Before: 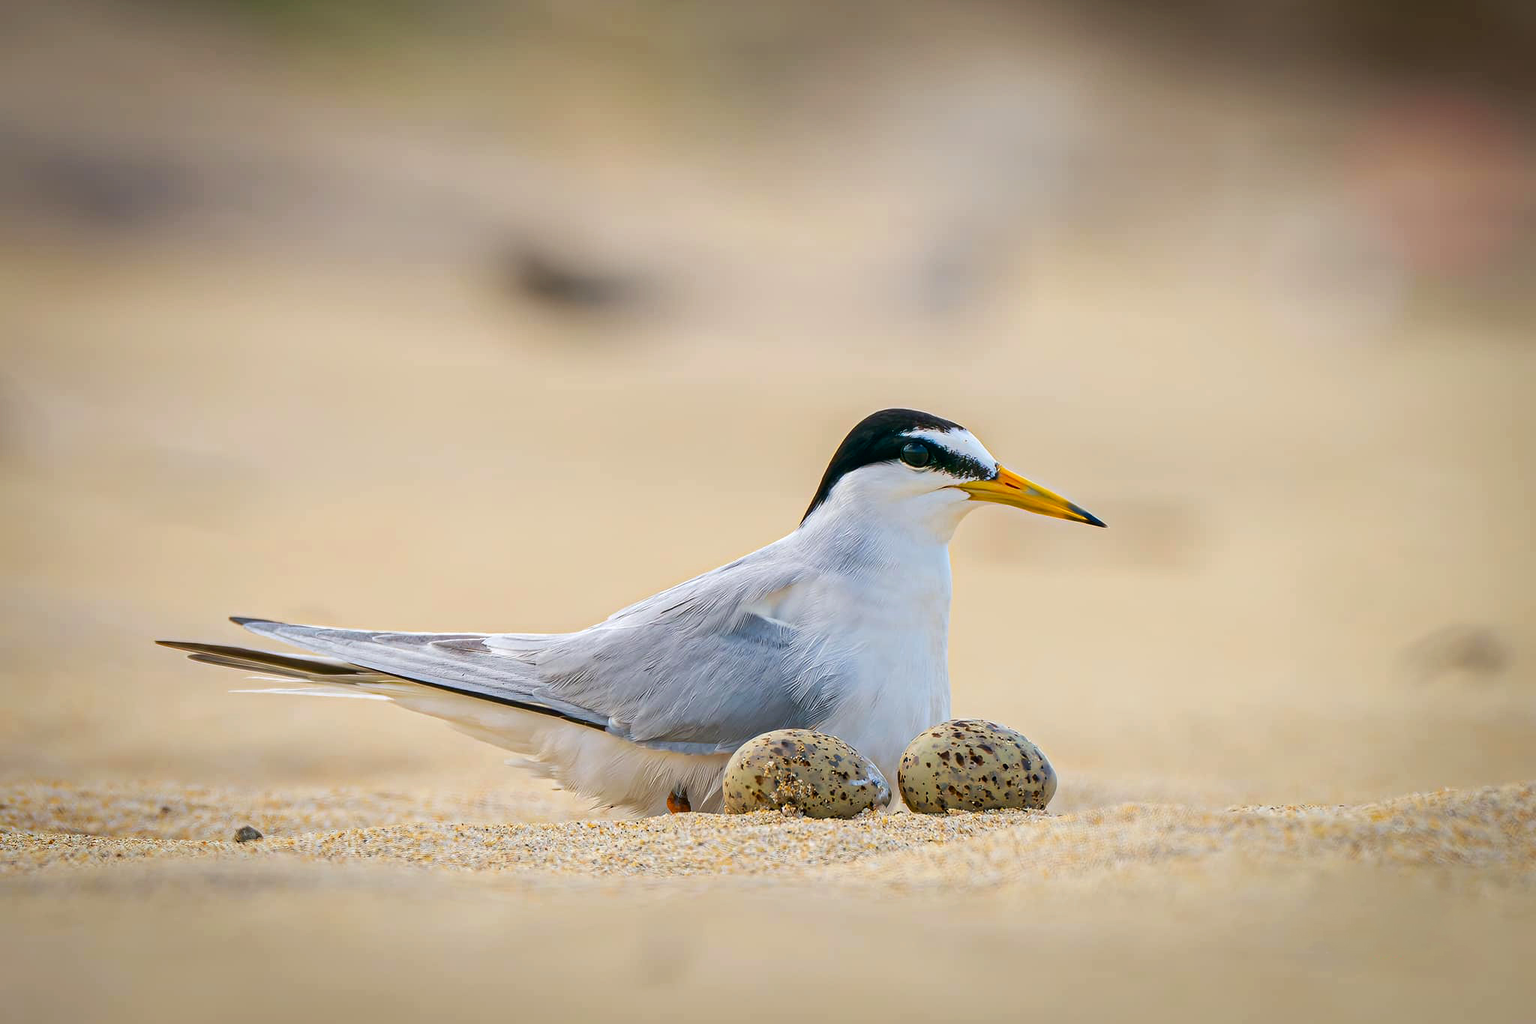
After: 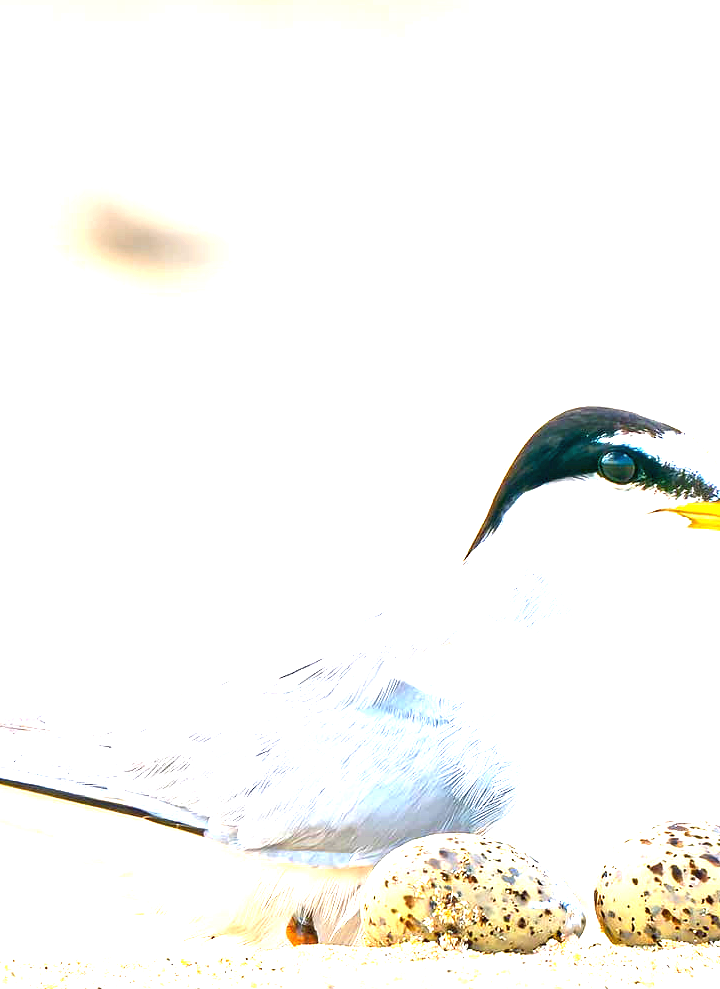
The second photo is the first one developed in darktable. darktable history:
exposure: black level correction 0, exposure 2.327 EV, compensate exposure bias true, compensate highlight preservation false
crop and rotate: left 29.476%, top 10.214%, right 35.32%, bottom 17.333%
